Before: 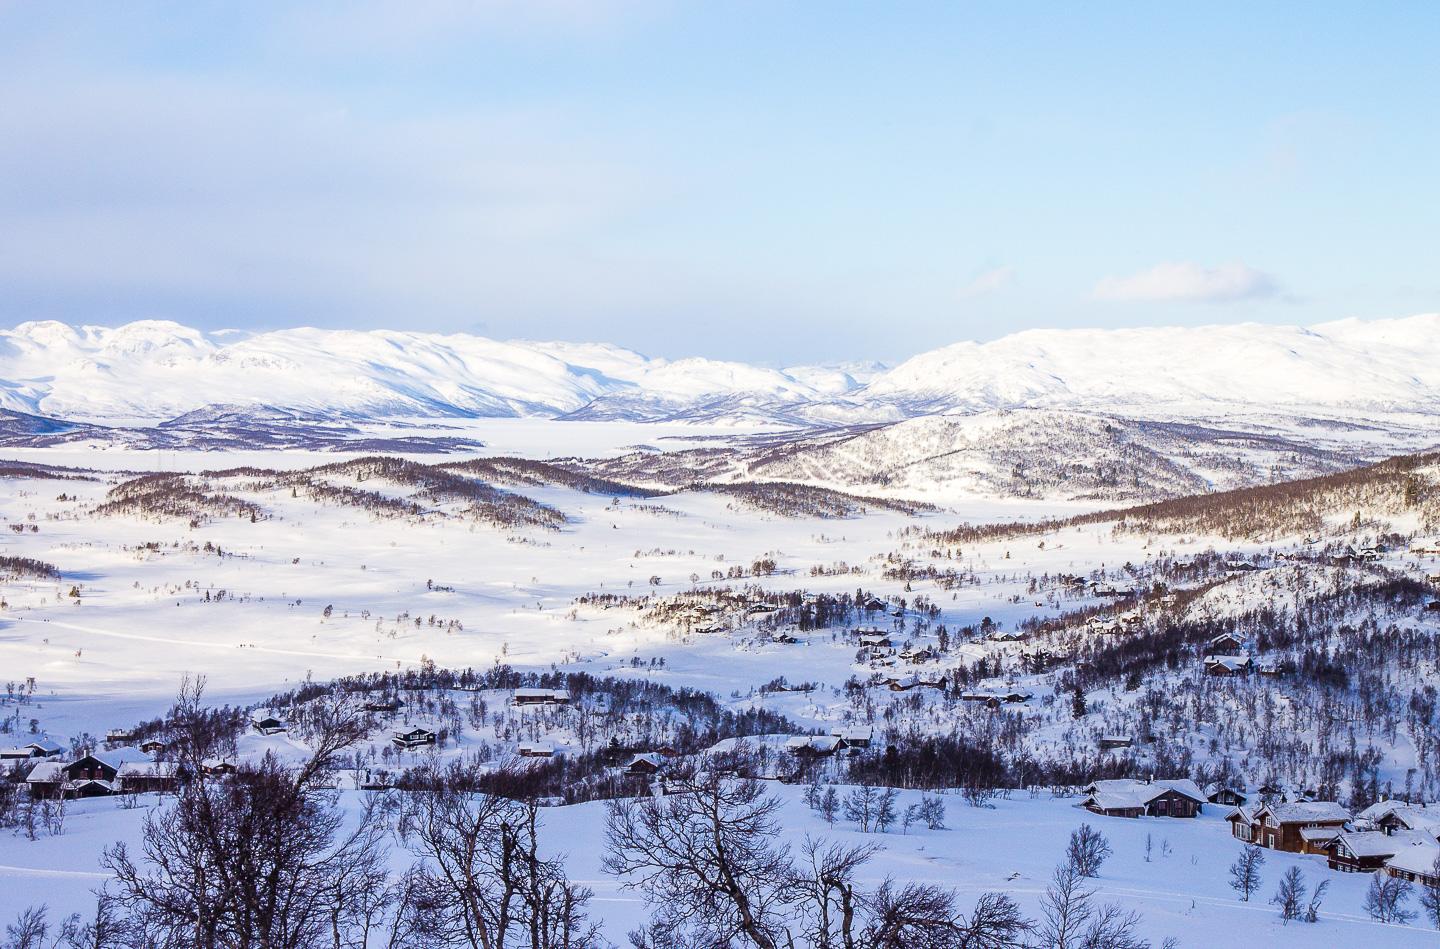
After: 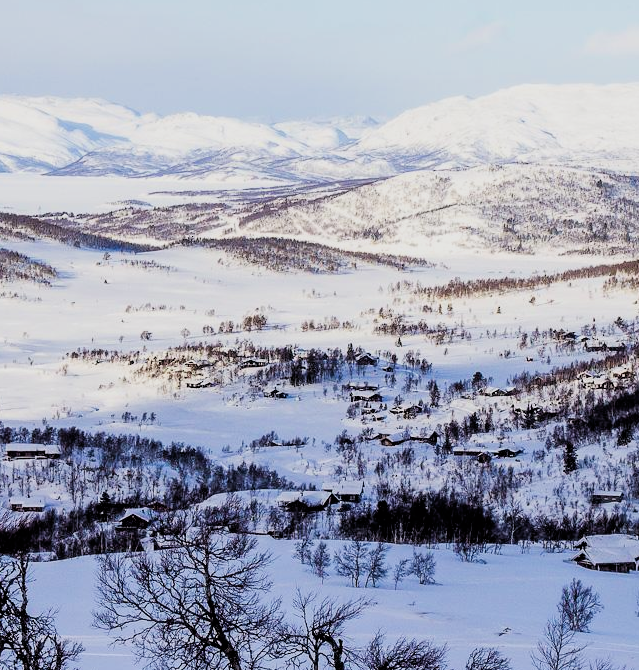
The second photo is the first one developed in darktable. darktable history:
filmic rgb: black relative exposure -3.85 EV, white relative exposure 3.48 EV, hardness 2.6, contrast 1.102
crop: left 35.394%, top 25.838%, right 20.194%, bottom 3.456%
tone equalizer: smoothing diameter 2.14%, edges refinement/feathering 16.3, mask exposure compensation -1.57 EV, filter diffusion 5
